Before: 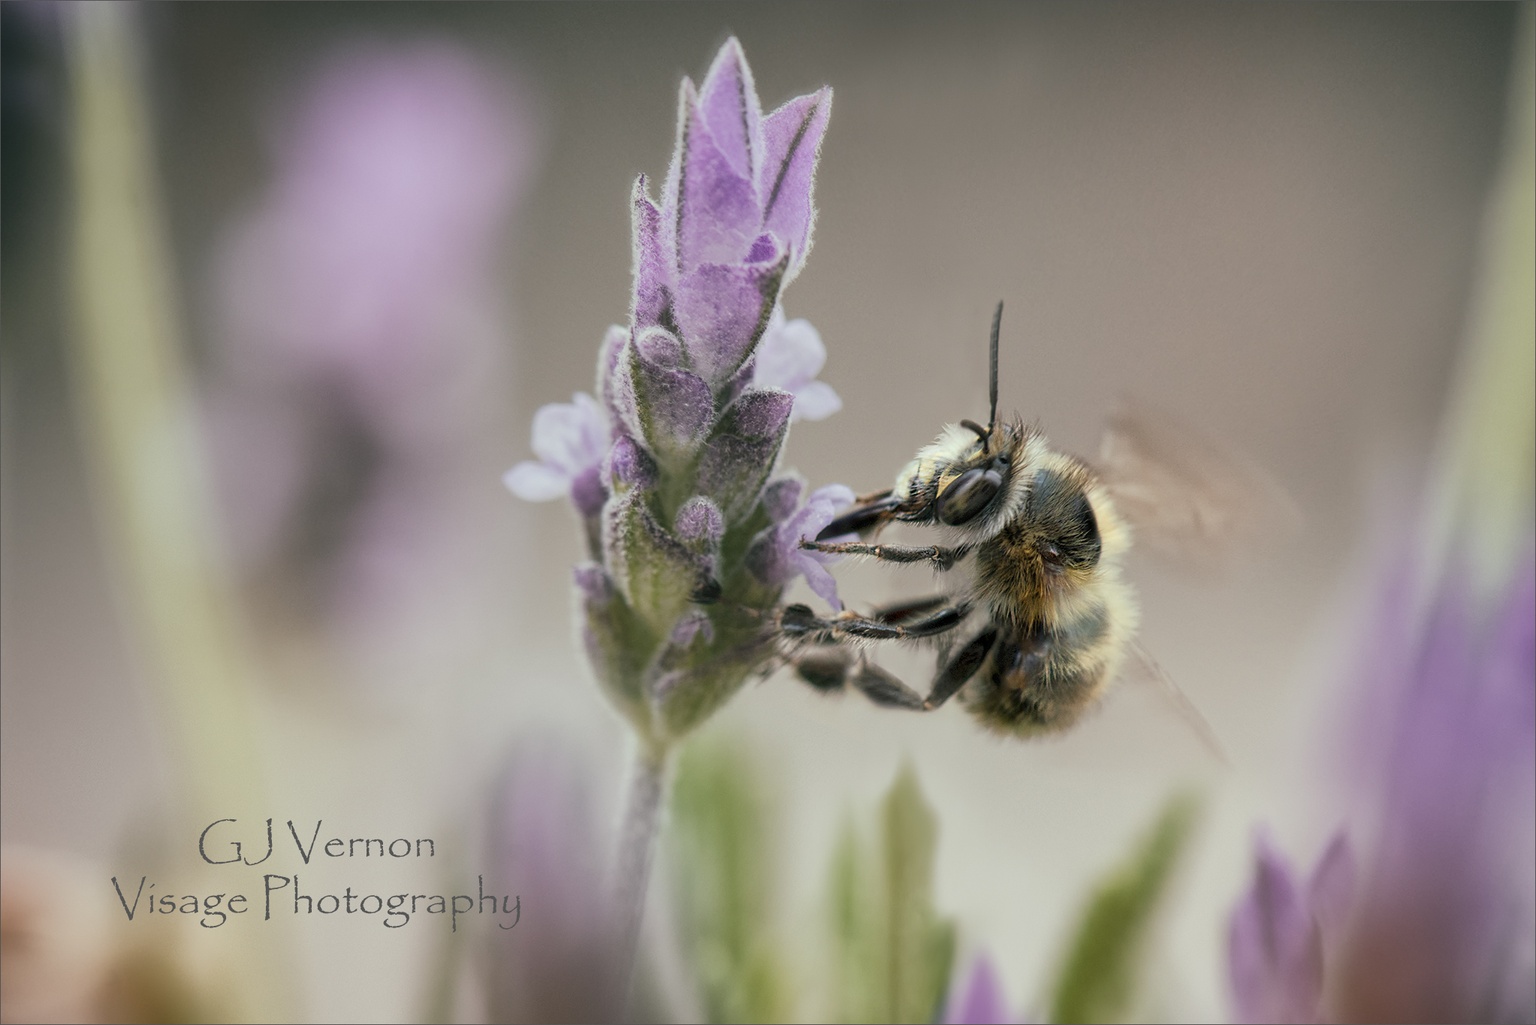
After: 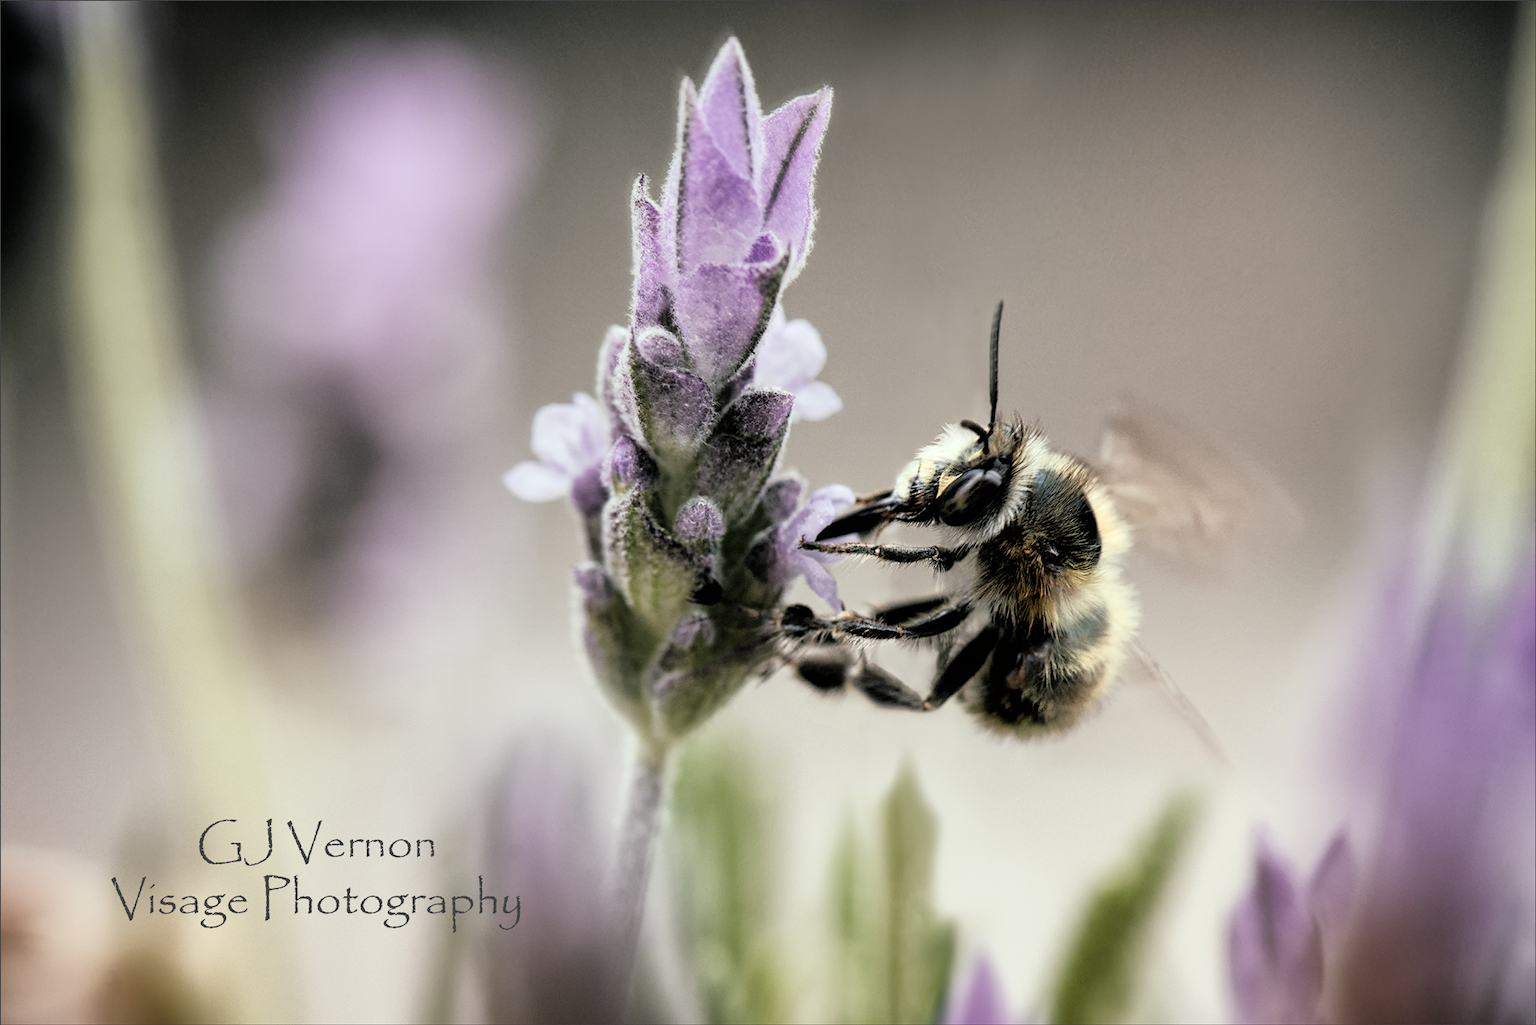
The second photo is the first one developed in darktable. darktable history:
filmic rgb: black relative exposure -3.52 EV, white relative exposure 2.25 EV, hardness 3.41
